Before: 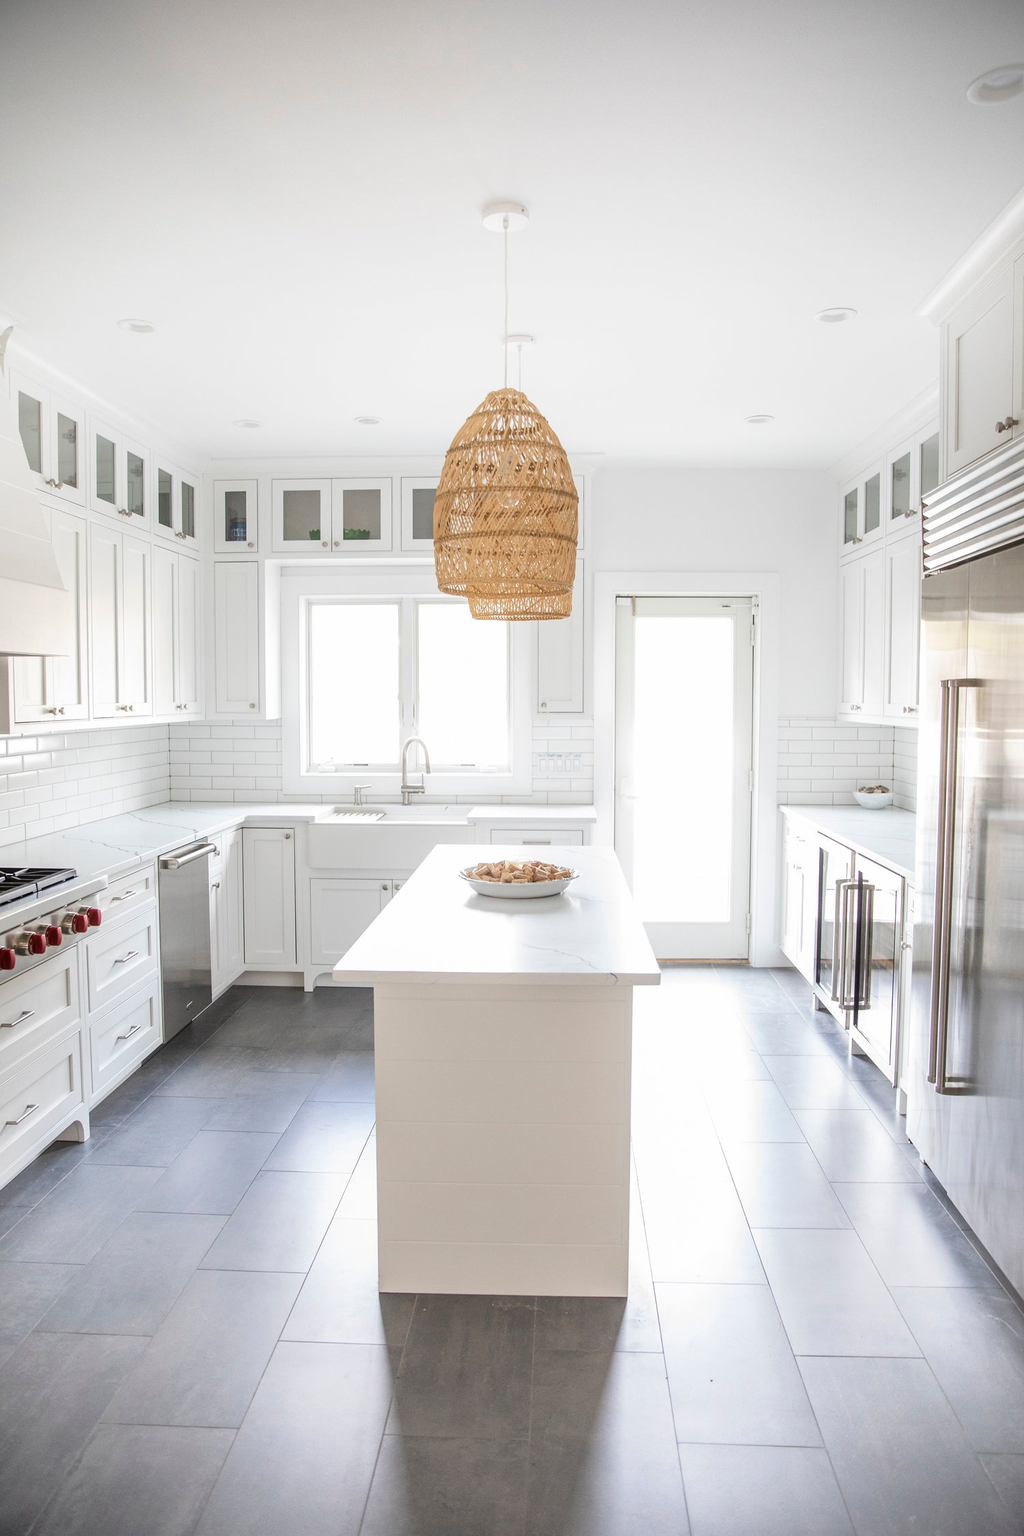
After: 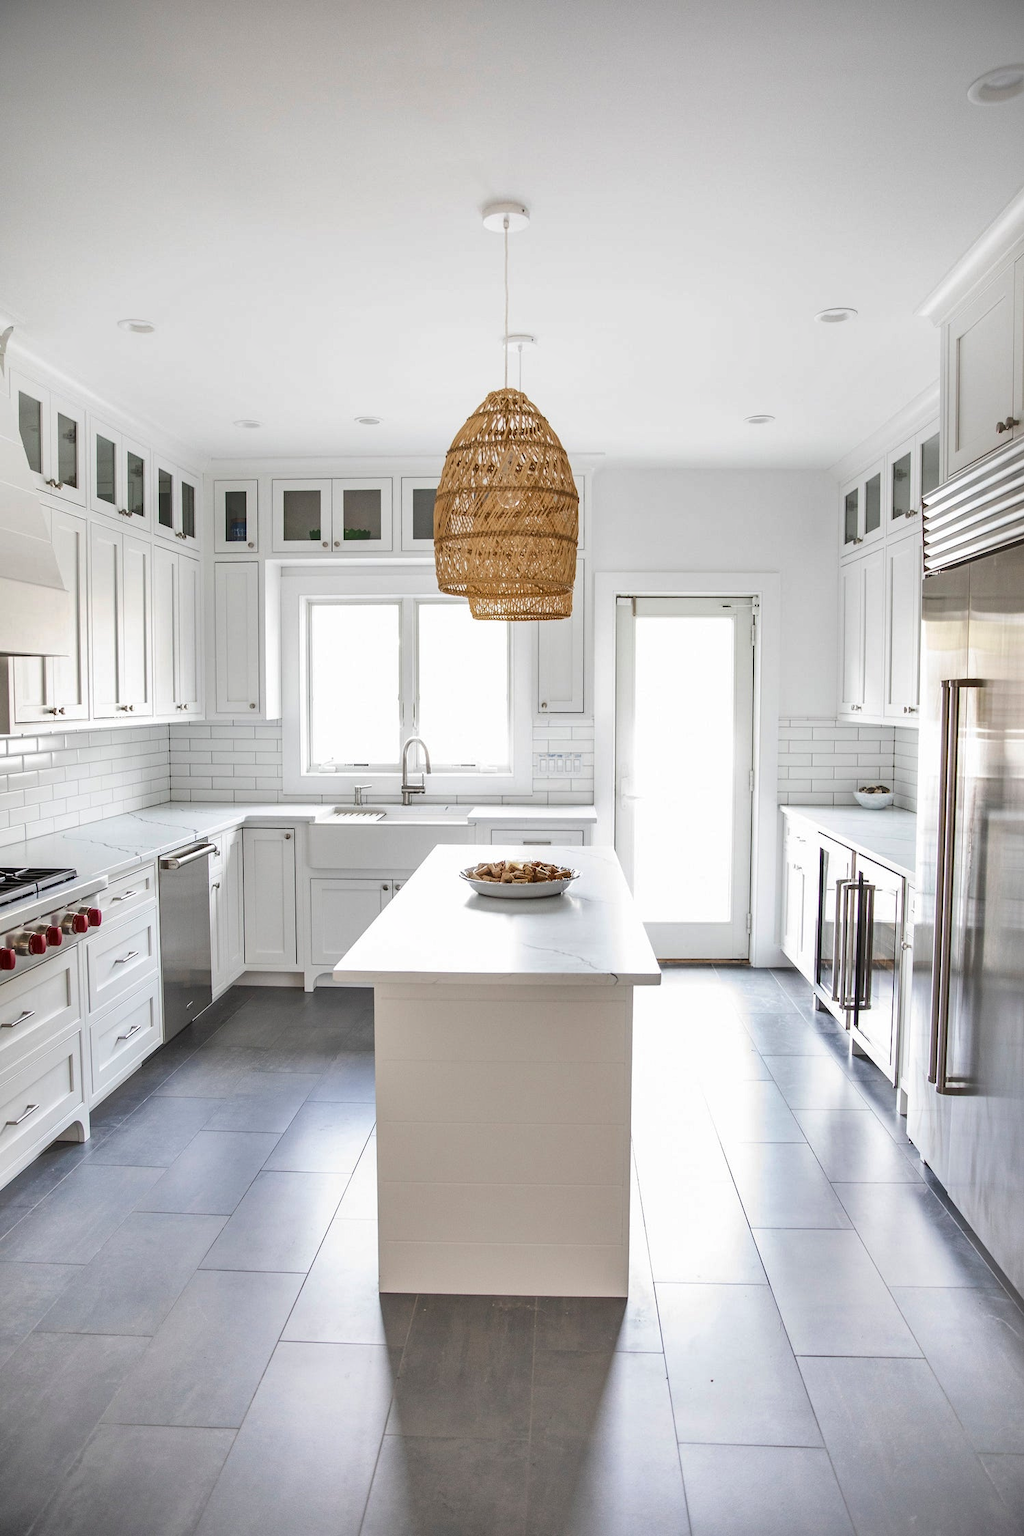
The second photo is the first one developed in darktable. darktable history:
shadows and highlights: shadows 39.68, highlights -52.06, low approximation 0.01, soften with gaussian
